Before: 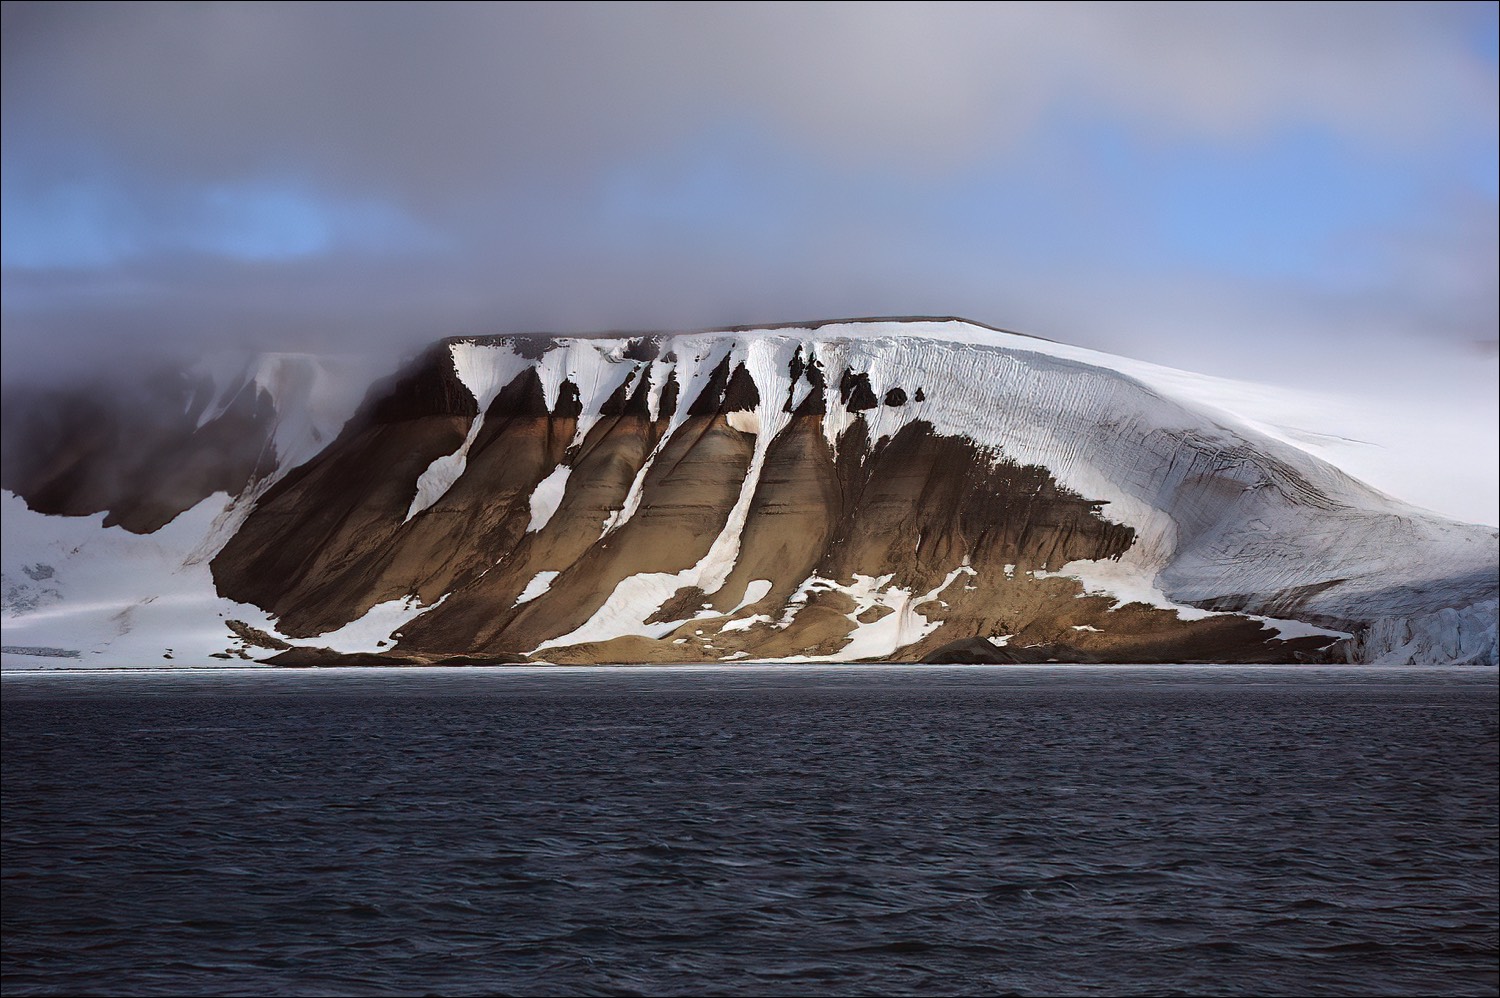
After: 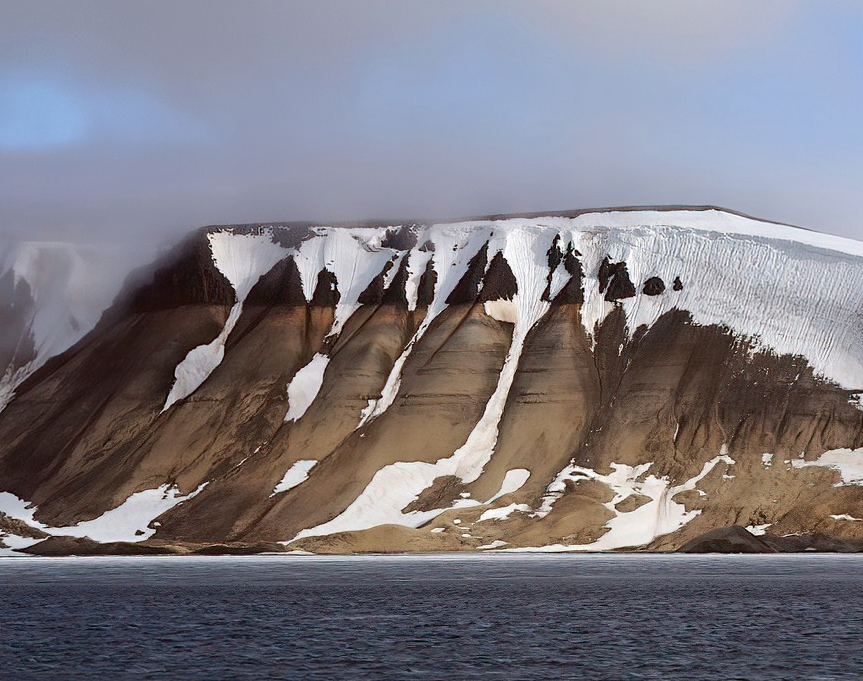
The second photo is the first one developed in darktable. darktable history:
crop: left 16.188%, top 11.213%, right 26.266%, bottom 20.459%
